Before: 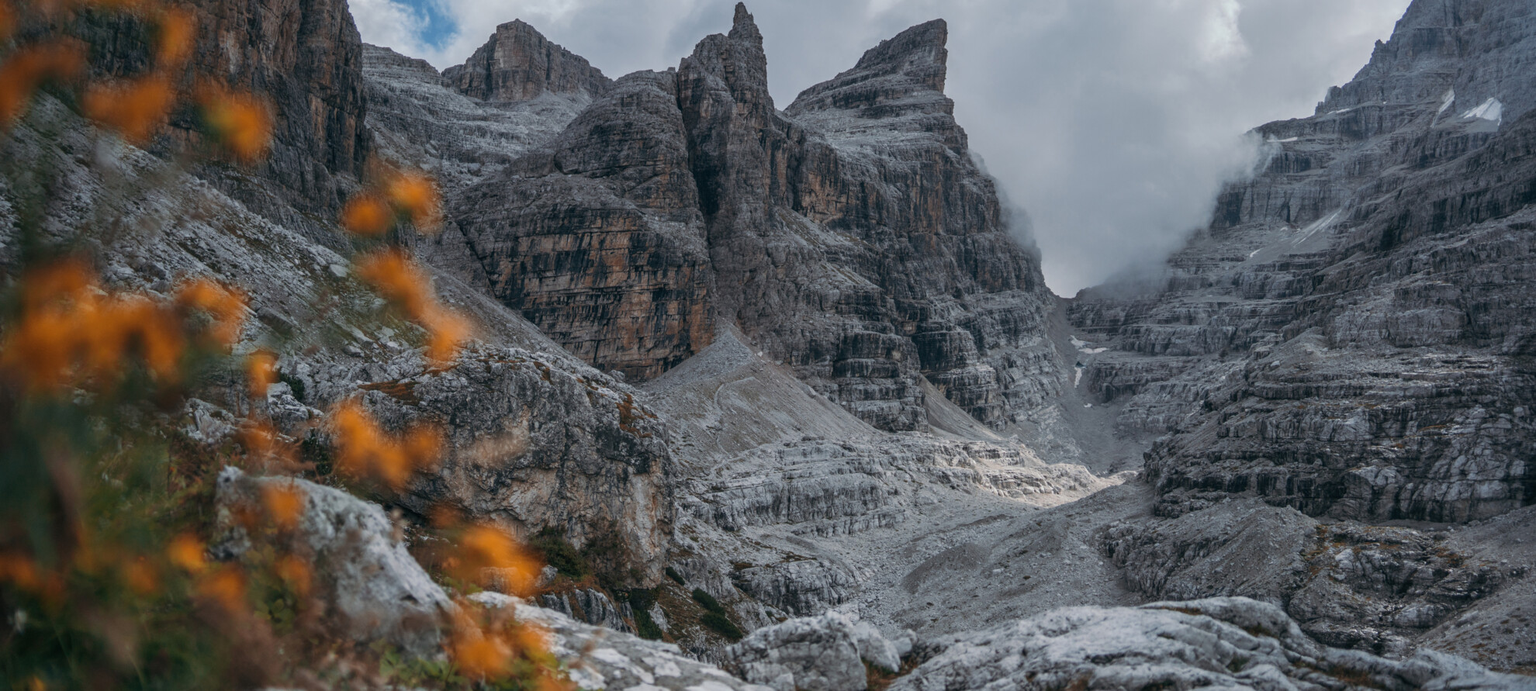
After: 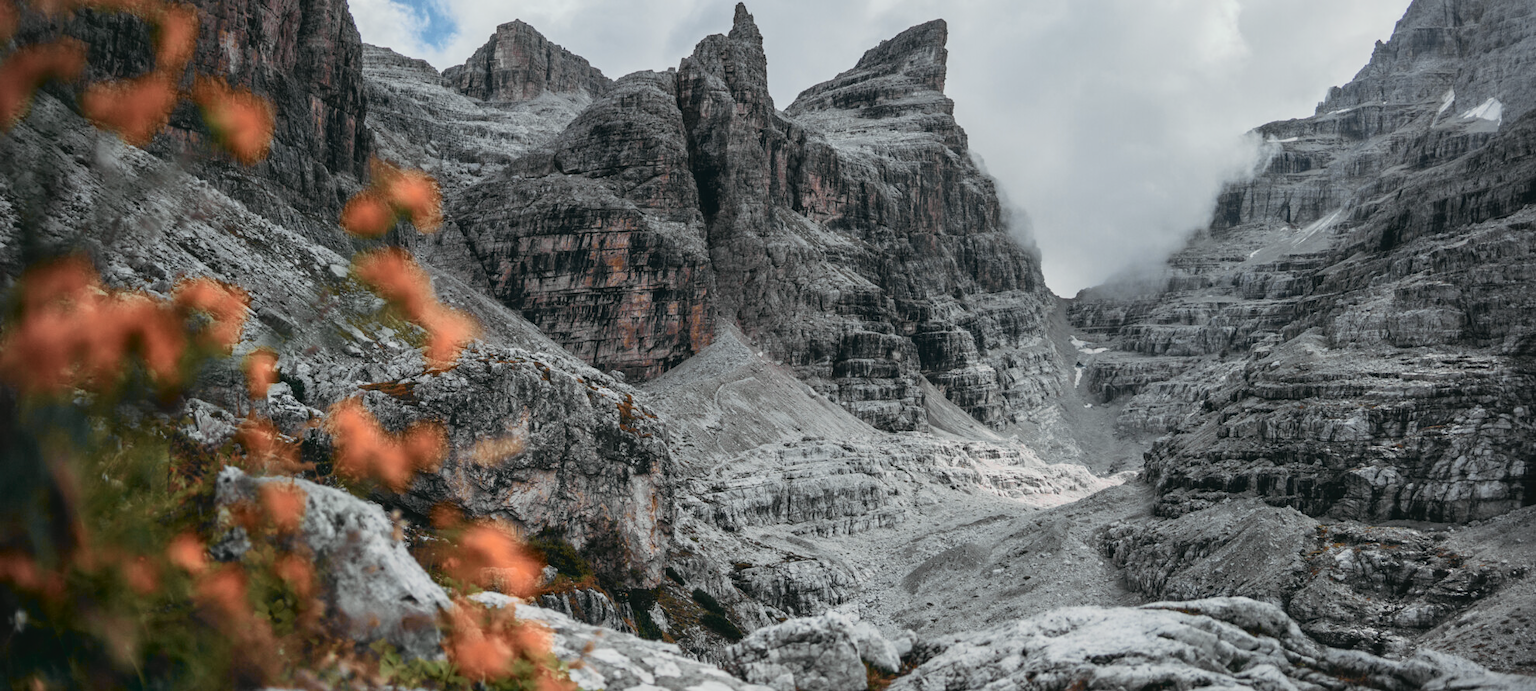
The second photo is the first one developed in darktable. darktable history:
tone curve: curves: ch0 [(0, 0.039) (0.113, 0.081) (0.204, 0.204) (0.498, 0.608) (0.709, 0.819) (0.984, 0.961)]; ch1 [(0, 0) (0.172, 0.123) (0.317, 0.272) (0.414, 0.382) (0.476, 0.479) (0.505, 0.501) (0.528, 0.54) (0.618, 0.647) (0.709, 0.764) (1, 1)]; ch2 [(0, 0) (0.411, 0.424) (0.492, 0.502) (0.521, 0.513) (0.537, 0.57) (0.686, 0.638) (1, 1)], color space Lab, independent channels, preserve colors none
vignetting: brightness -0.167
